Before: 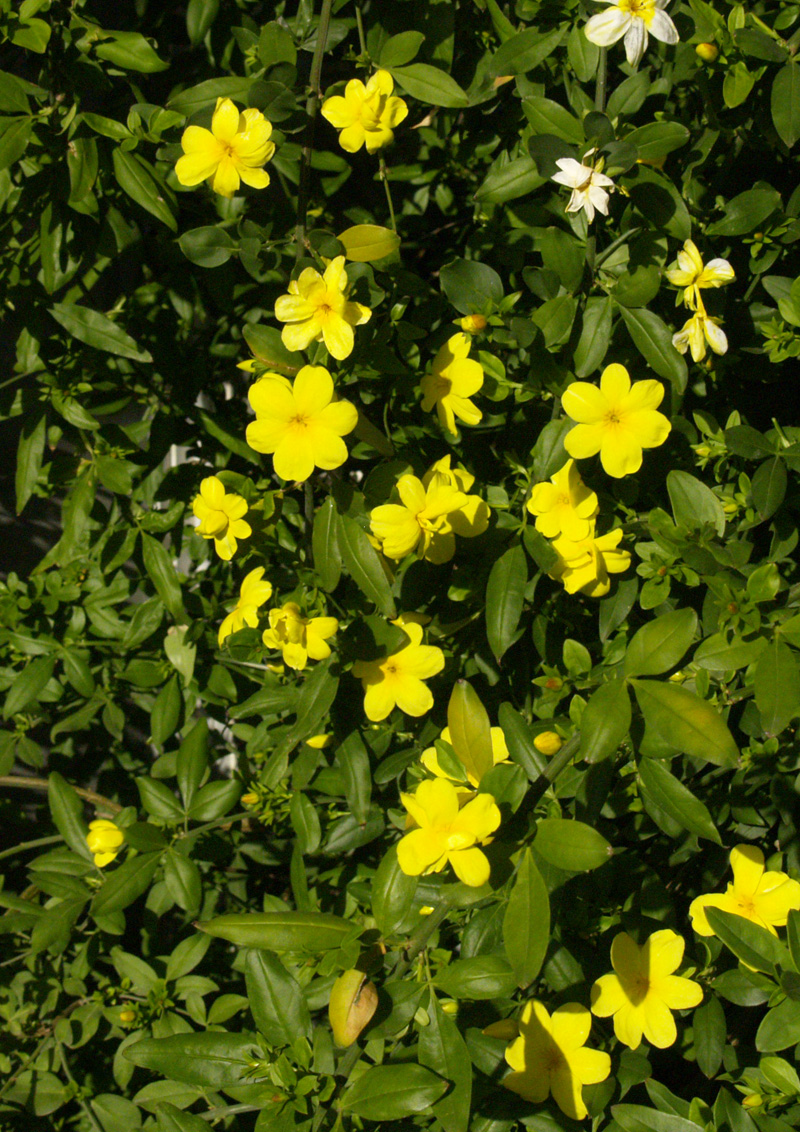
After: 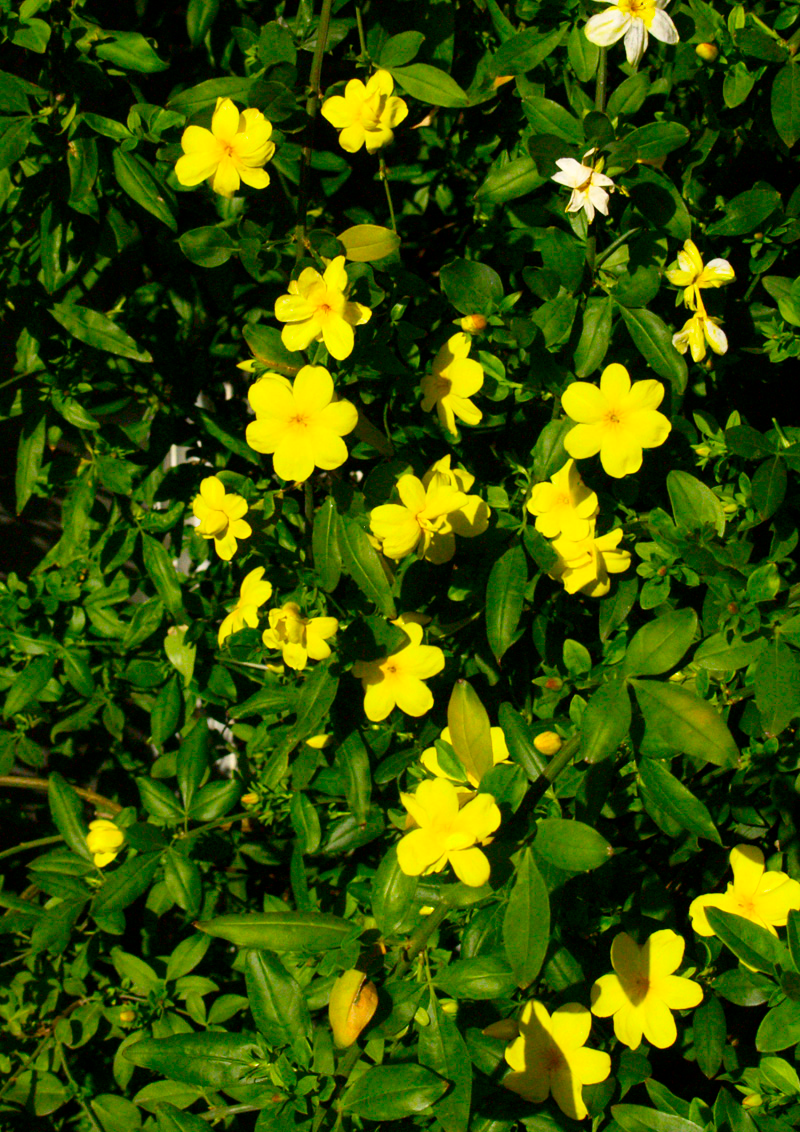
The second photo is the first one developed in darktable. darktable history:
contrast brightness saturation: contrast 0.158, saturation 0.329
